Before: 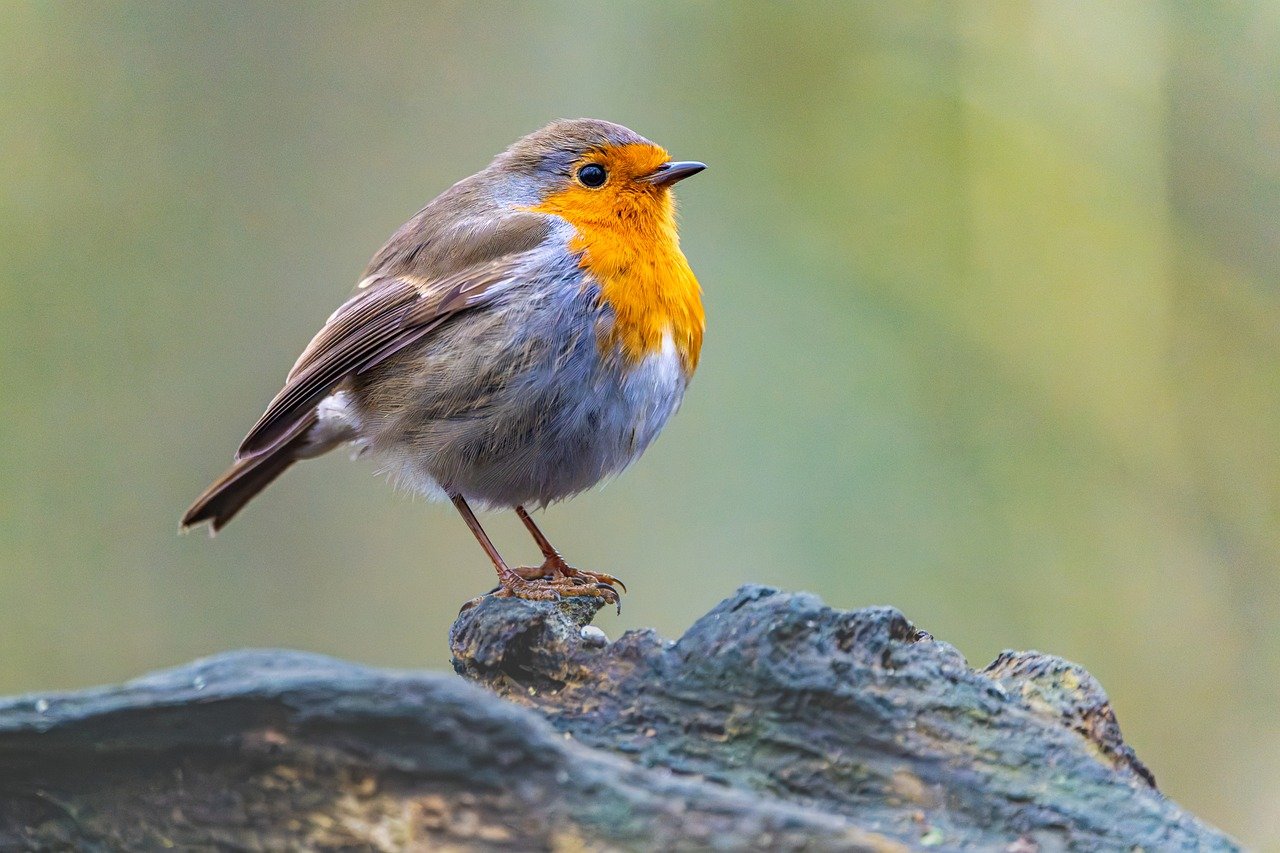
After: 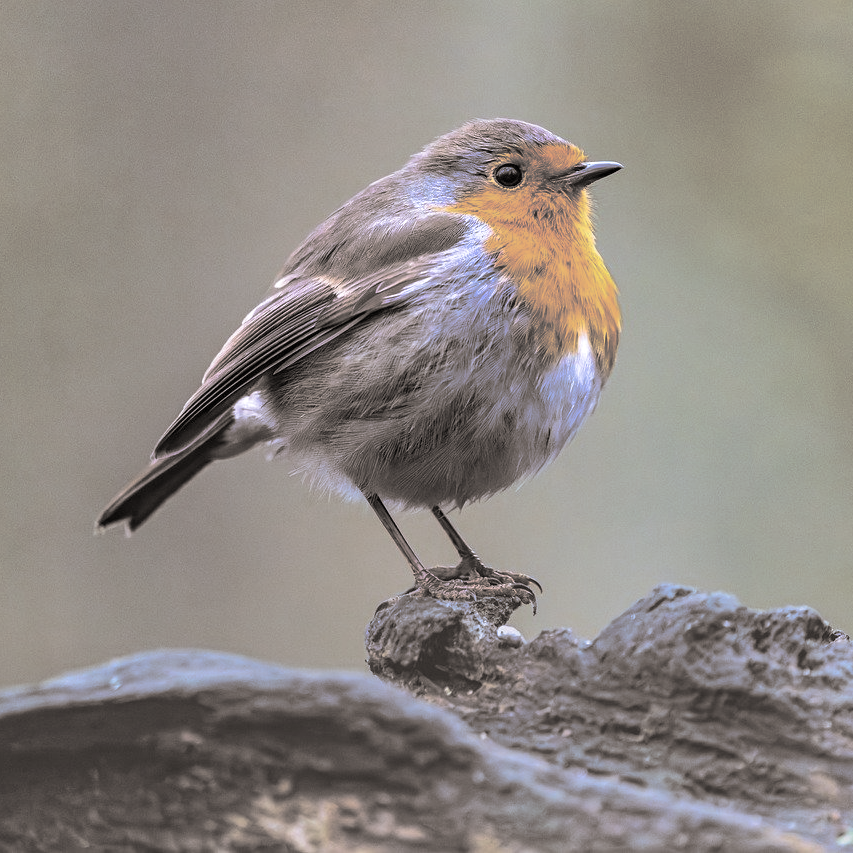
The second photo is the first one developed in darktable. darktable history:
split-toning: shadows › hue 26°, shadows › saturation 0.09, highlights › hue 40°, highlights › saturation 0.18, balance -63, compress 0%
crop and rotate: left 6.617%, right 26.717%
white balance: red 1.004, blue 1.096
